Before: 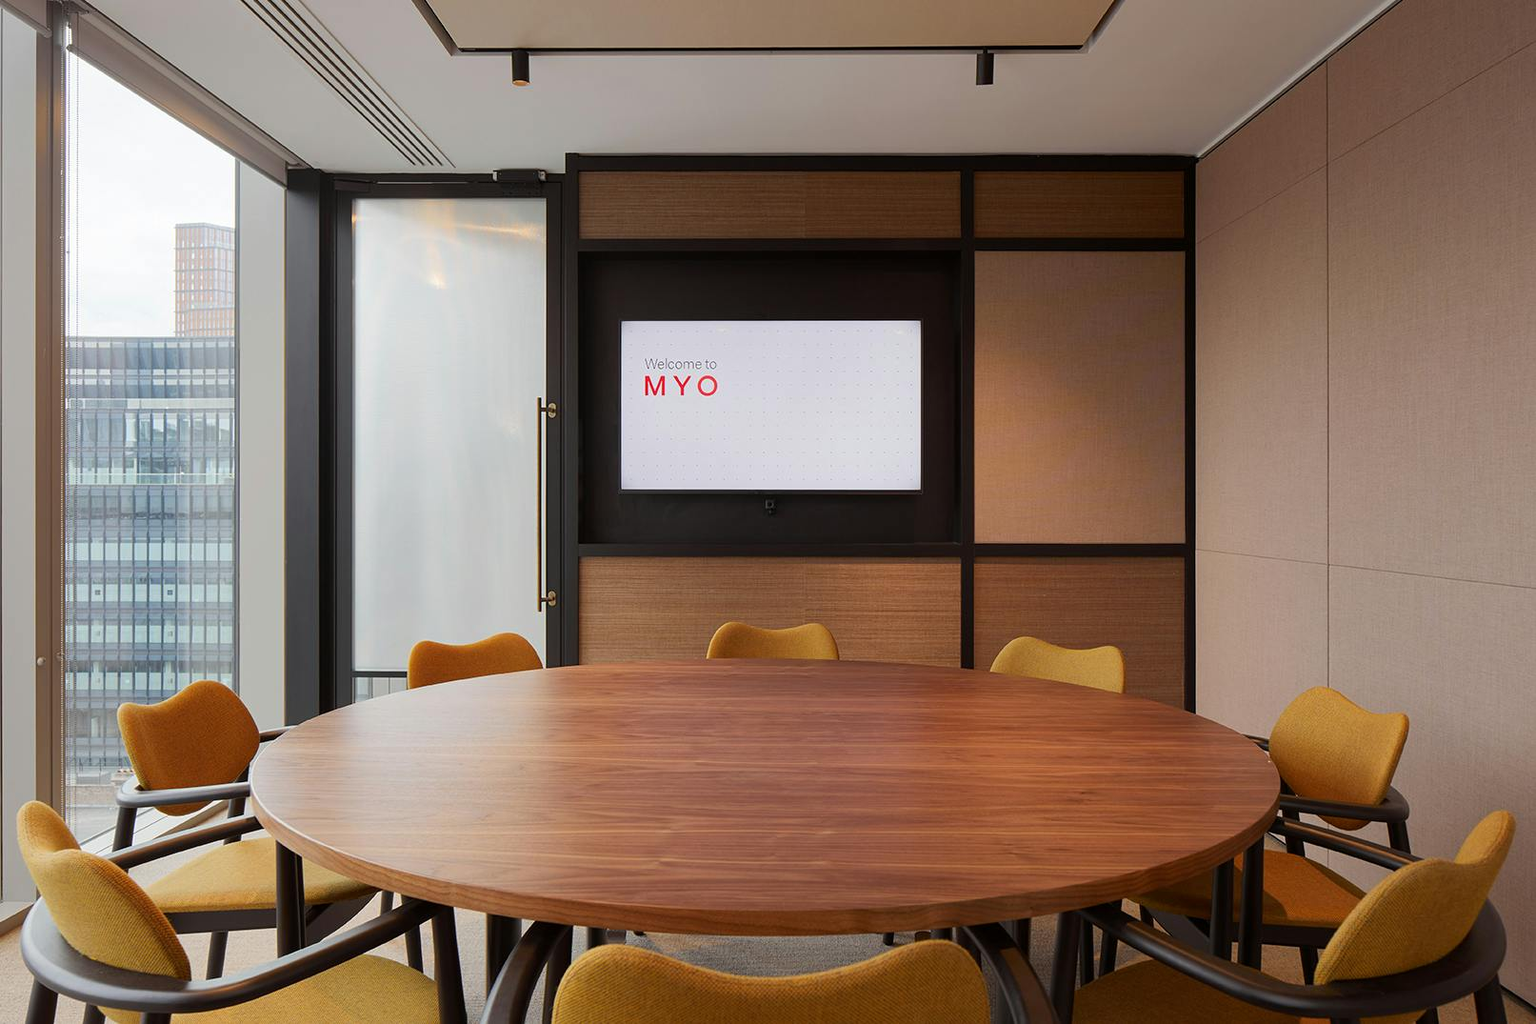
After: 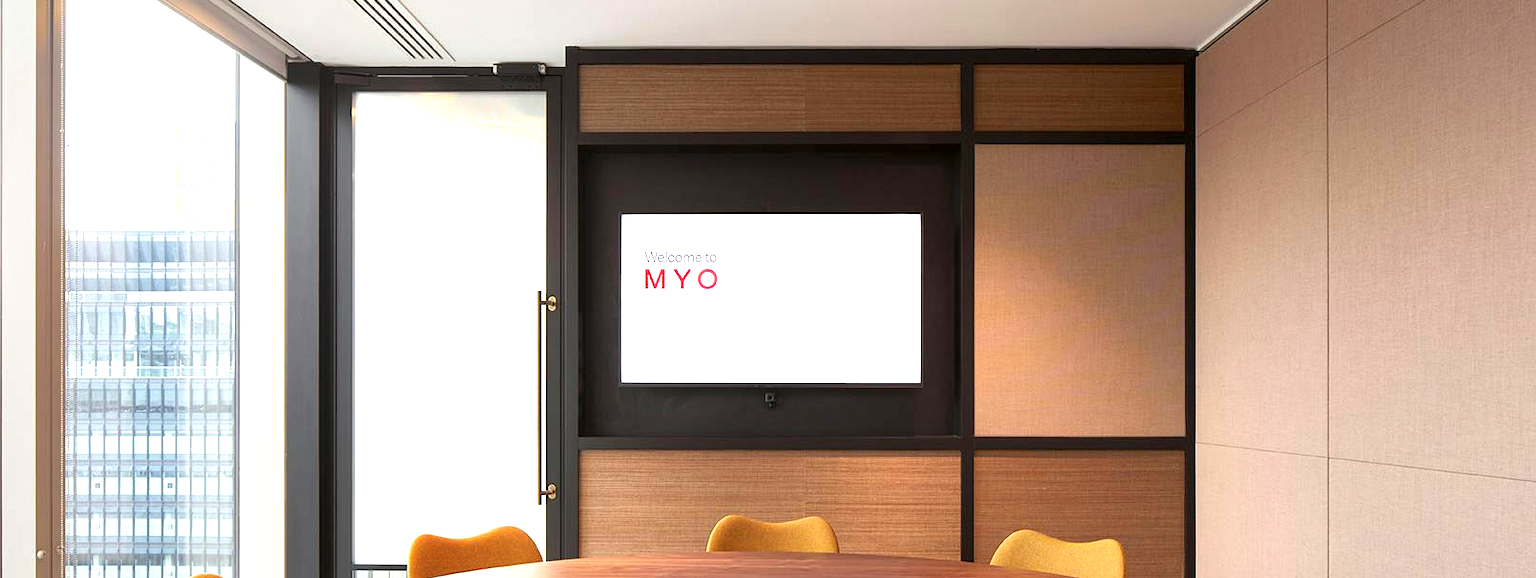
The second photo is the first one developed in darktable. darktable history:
exposure: black level correction 0, exposure 1.096 EV, compensate highlight preservation false
crop and rotate: top 10.482%, bottom 33.017%
local contrast: highlights 105%, shadows 98%, detail 120%, midtone range 0.2
